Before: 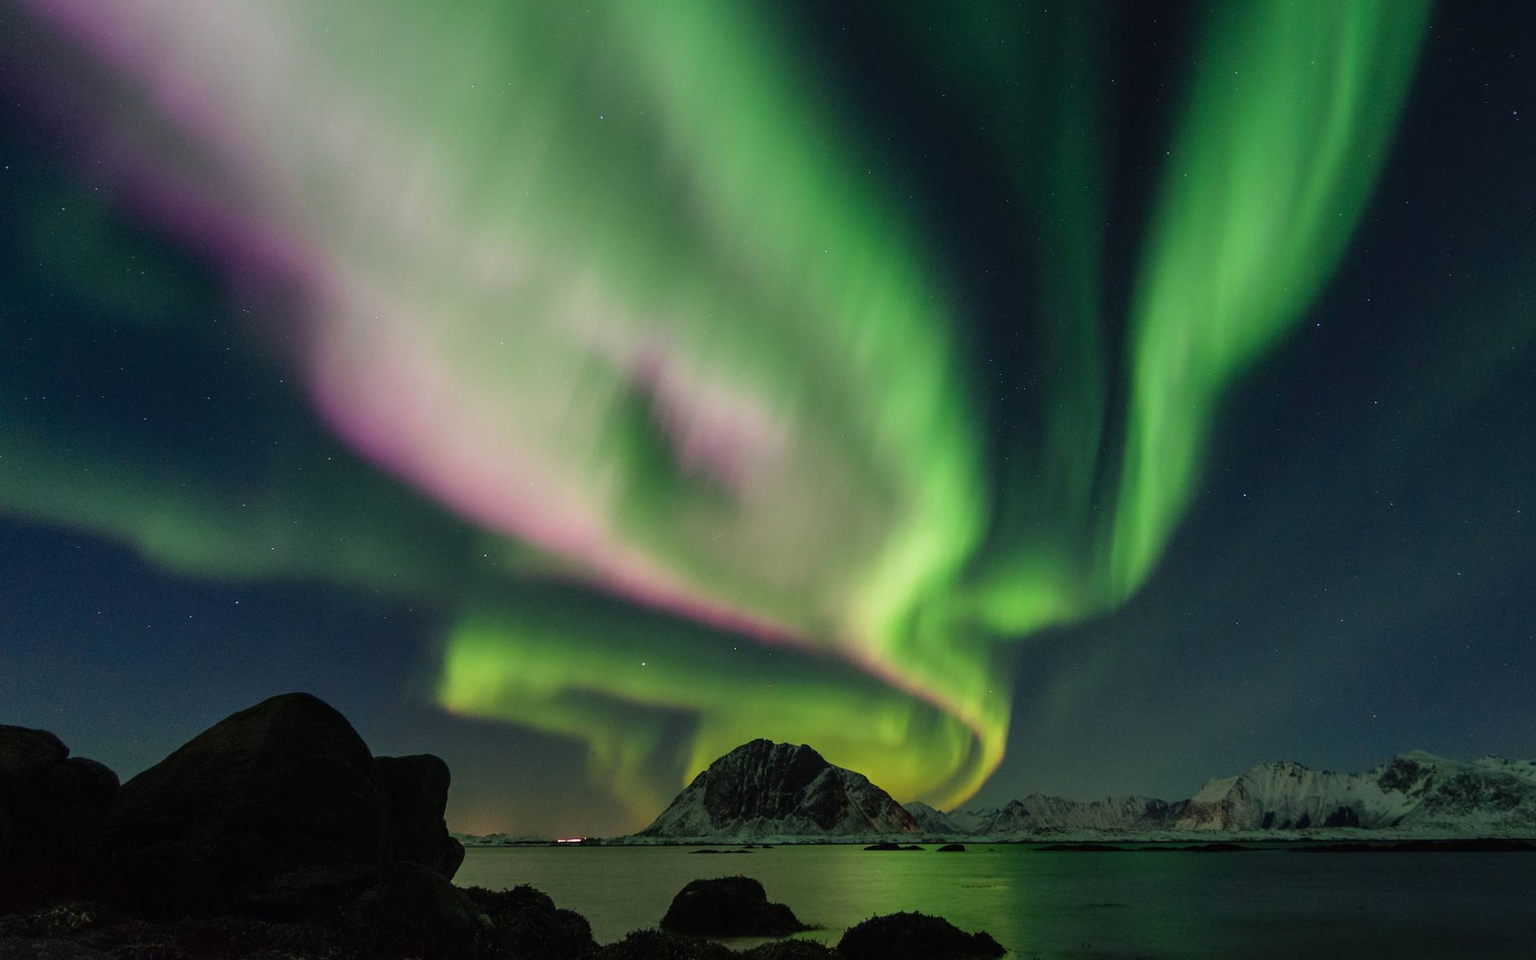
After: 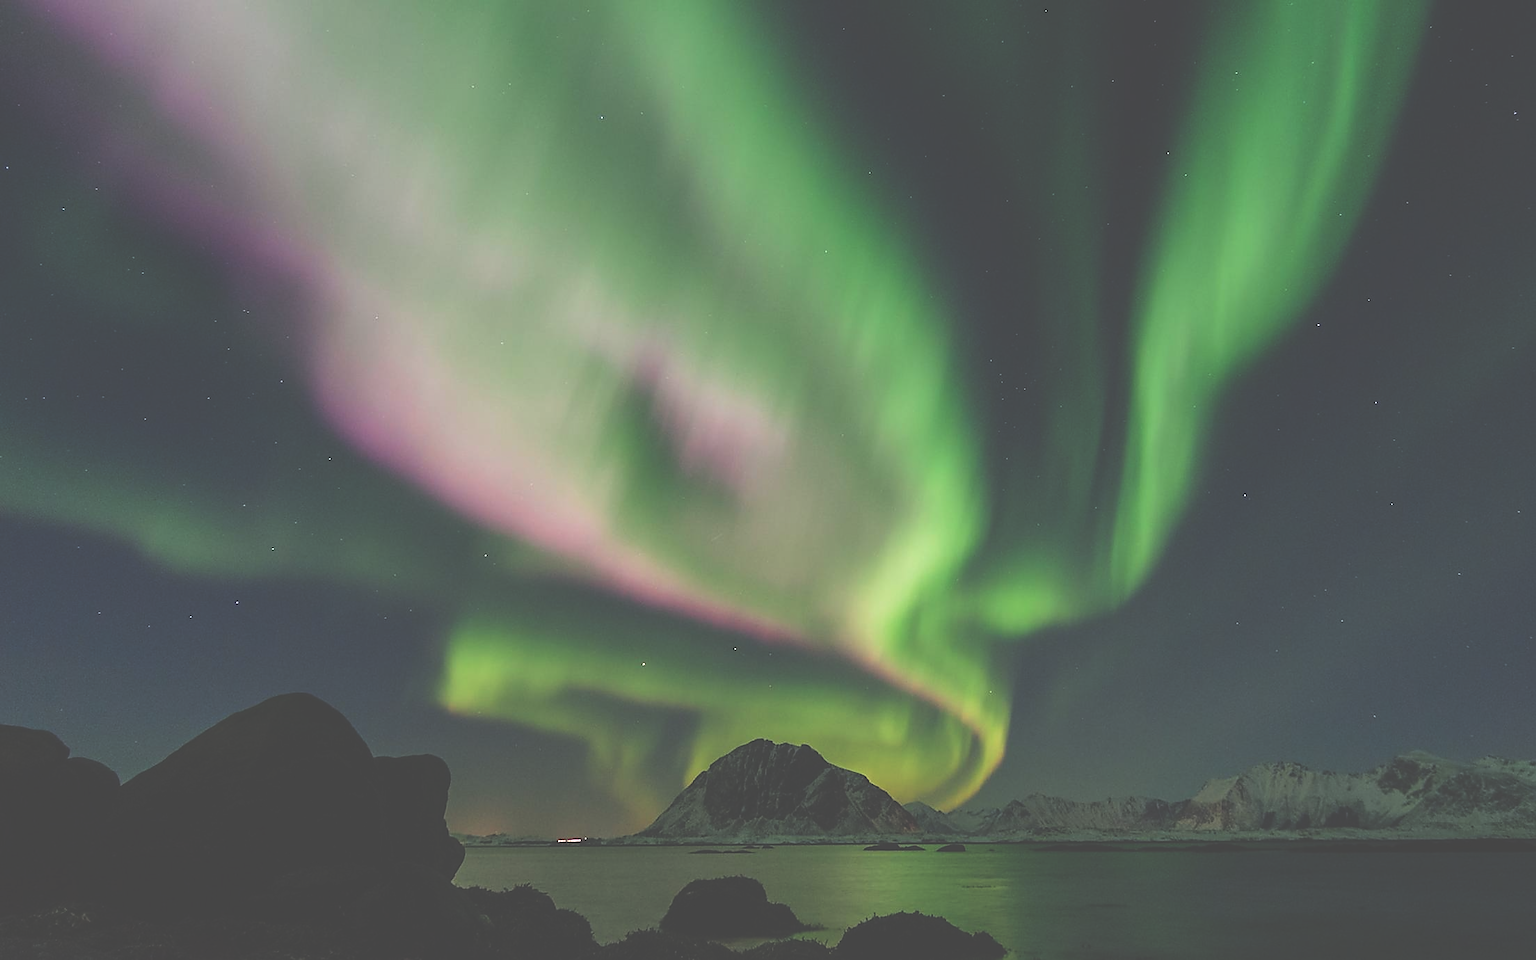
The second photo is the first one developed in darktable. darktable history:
exposure: black level correction -0.064, exposure -0.05 EV, compensate highlight preservation false
sharpen: radius 1.379, amount 1.25, threshold 0.814
